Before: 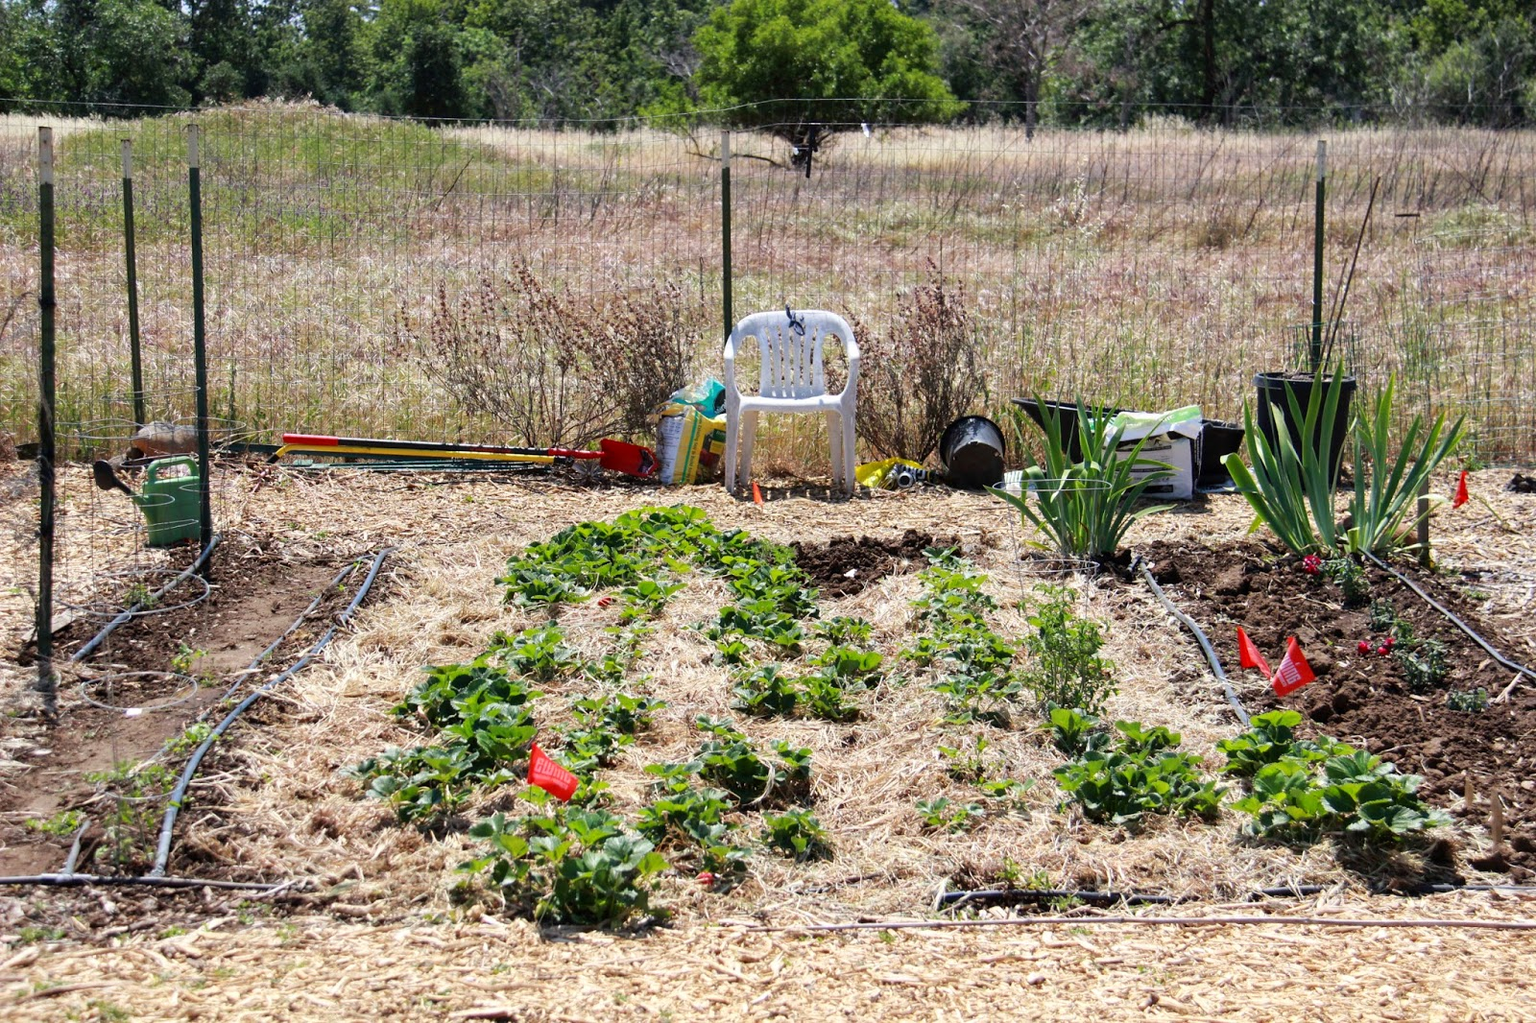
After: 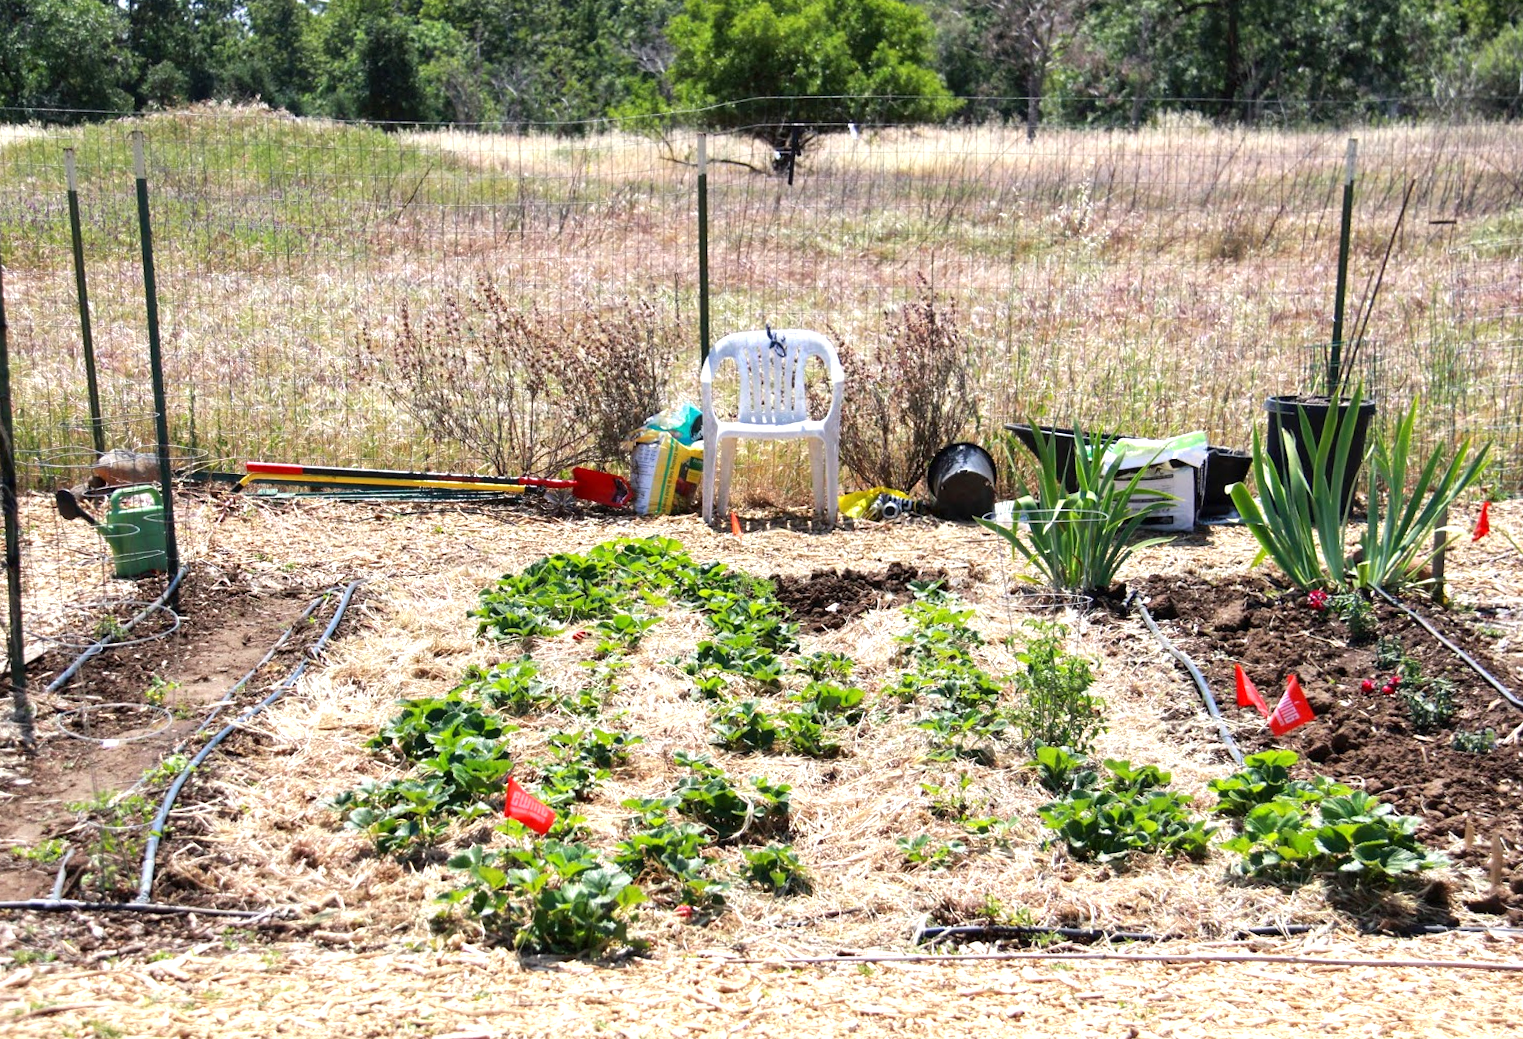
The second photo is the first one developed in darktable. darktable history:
exposure: exposure 0.6 EV, compensate highlight preservation false
rotate and perspective: rotation 0.074°, lens shift (vertical) 0.096, lens shift (horizontal) -0.041, crop left 0.043, crop right 0.952, crop top 0.024, crop bottom 0.979
